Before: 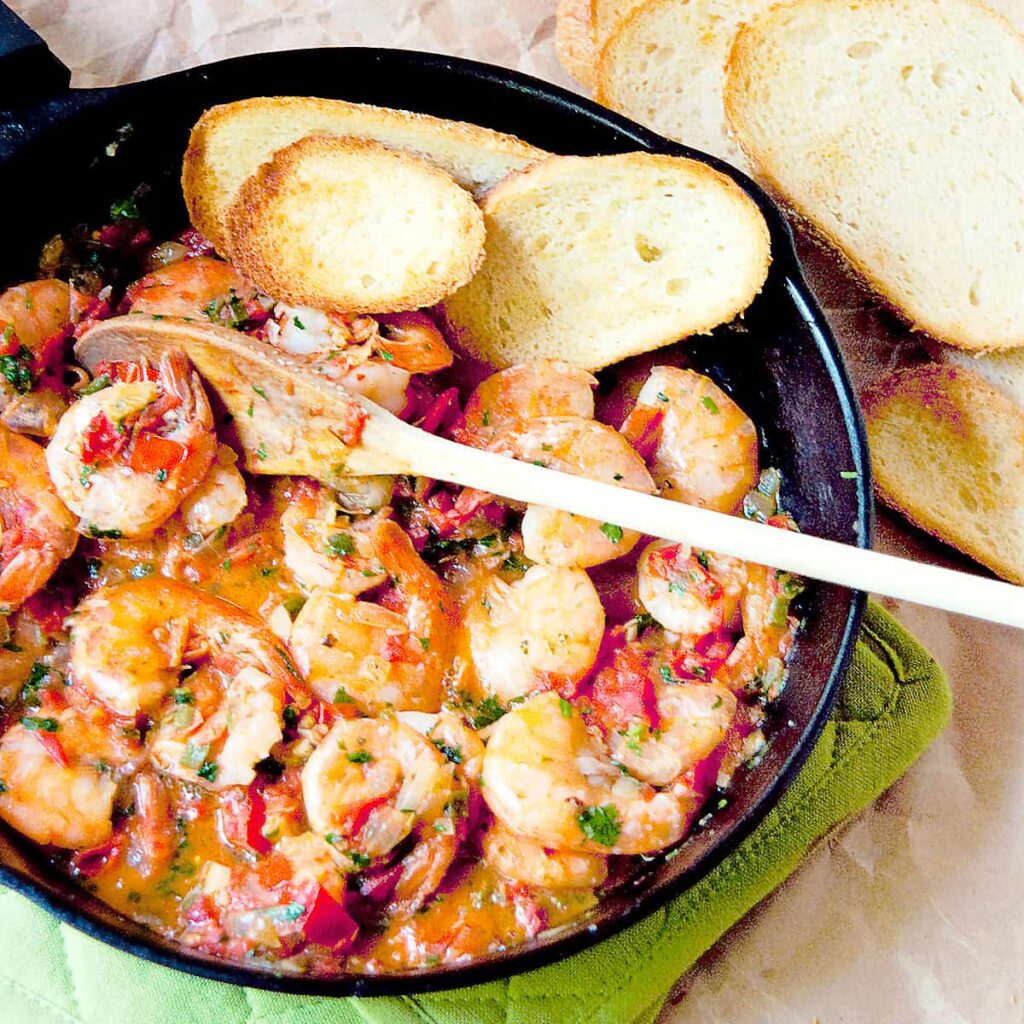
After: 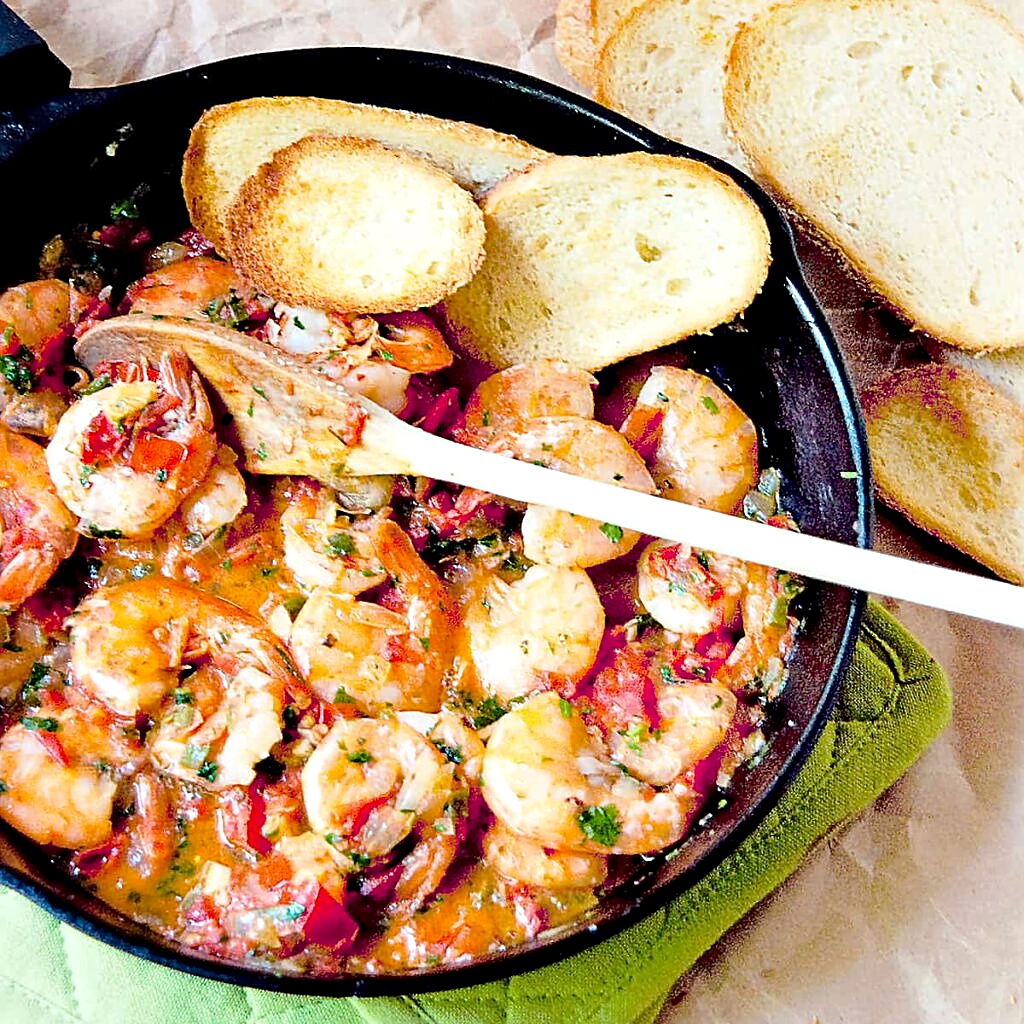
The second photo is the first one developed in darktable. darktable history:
sharpen: on, module defaults
contrast equalizer: octaves 7, y [[0.6 ×6], [0.55 ×6], [0 ×6], [0 ×6], [0 ×6]], mix 0.35
